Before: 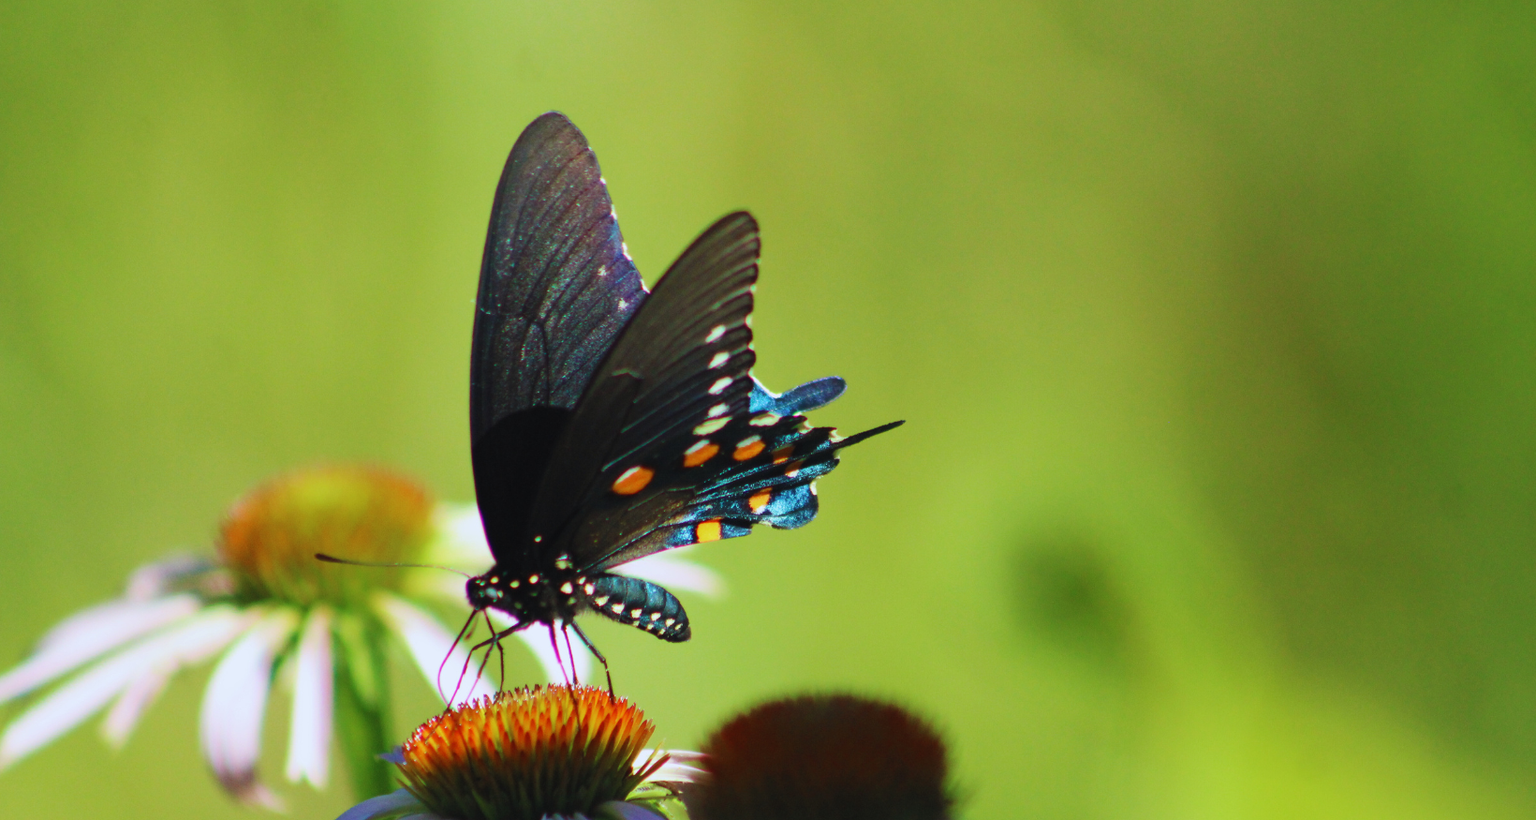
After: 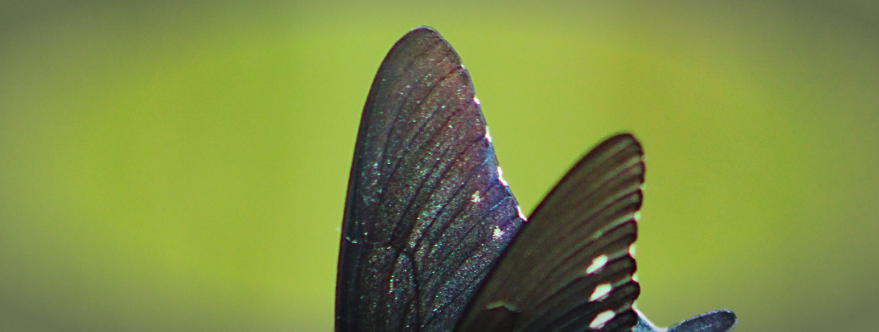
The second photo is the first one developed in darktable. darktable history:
sharpen: on, module defaults
tone equalizer: edges refinement/feathering 500, mask exposure compensation -1.57 EV, preserve details no
vignetting: automatic ratio true
crop: left 10.222%, top 10.518%, right 36.135%, bottom 51.513%
